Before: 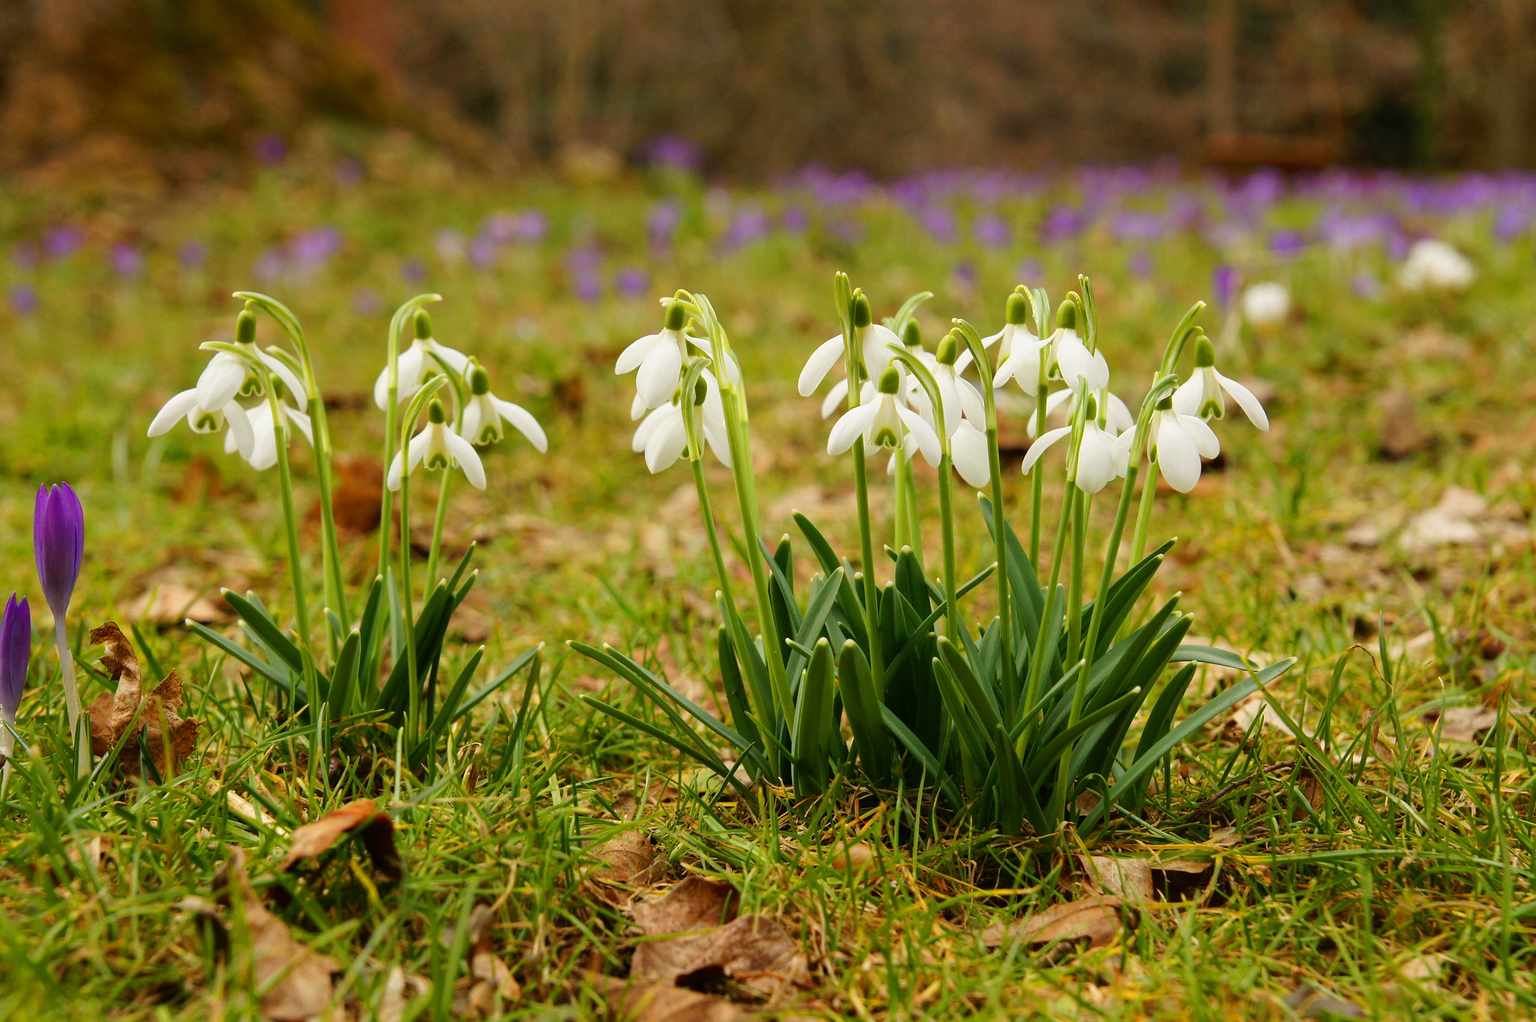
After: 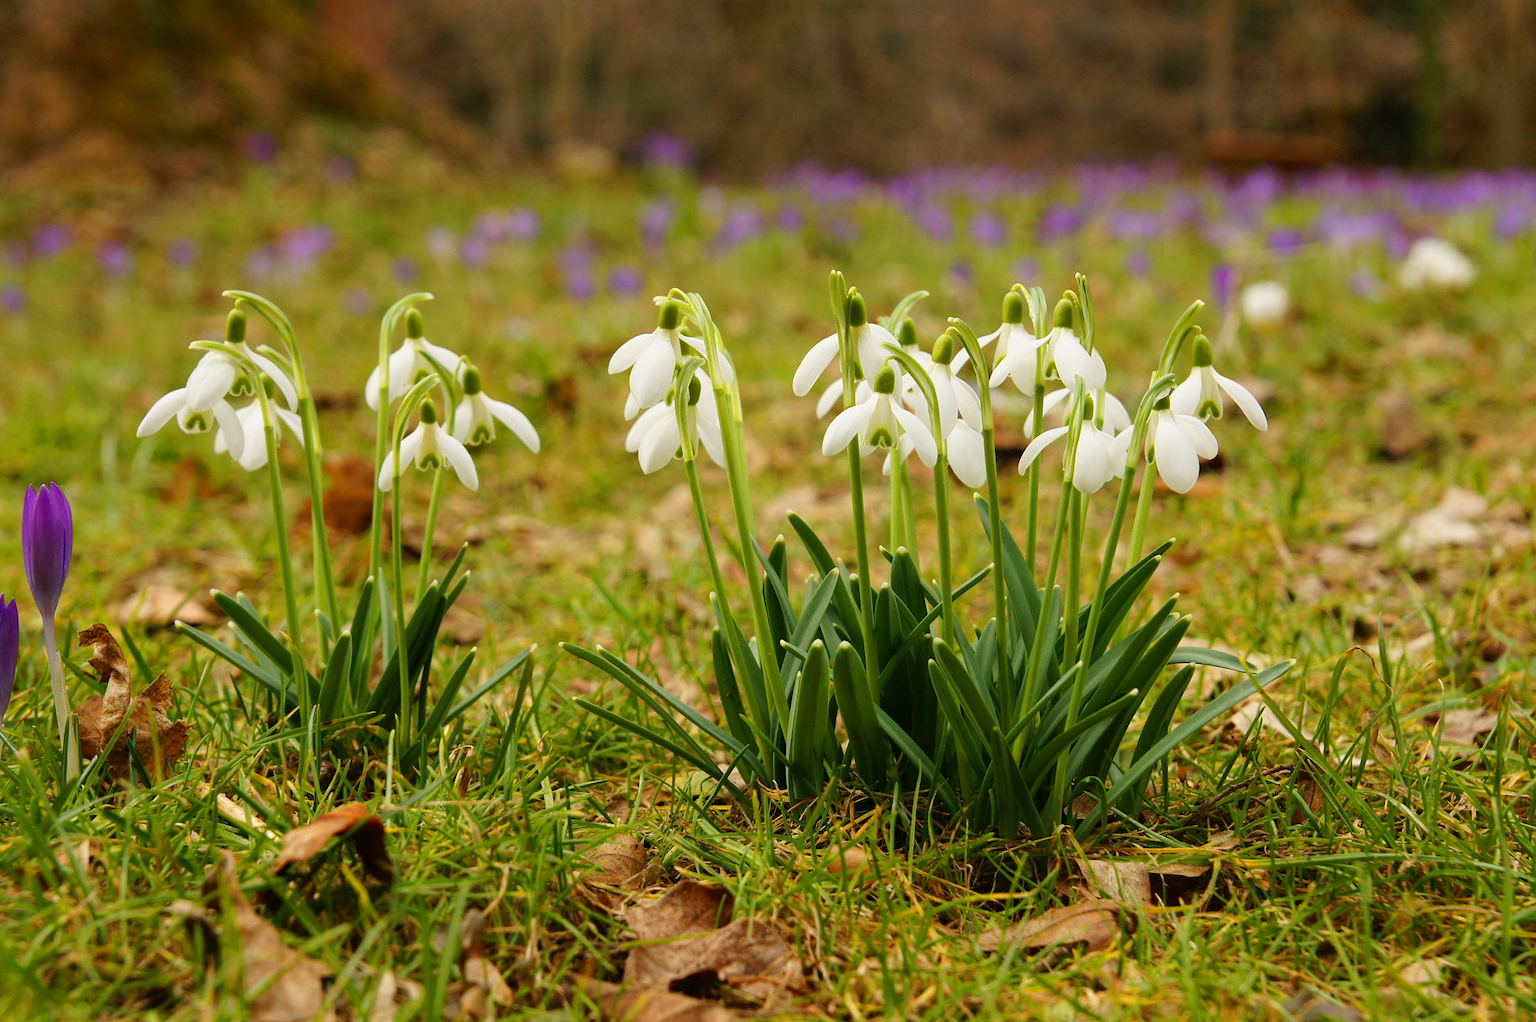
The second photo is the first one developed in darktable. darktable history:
crop and rotate: left 0.818%, top 0.401%, bottom 0.36%
